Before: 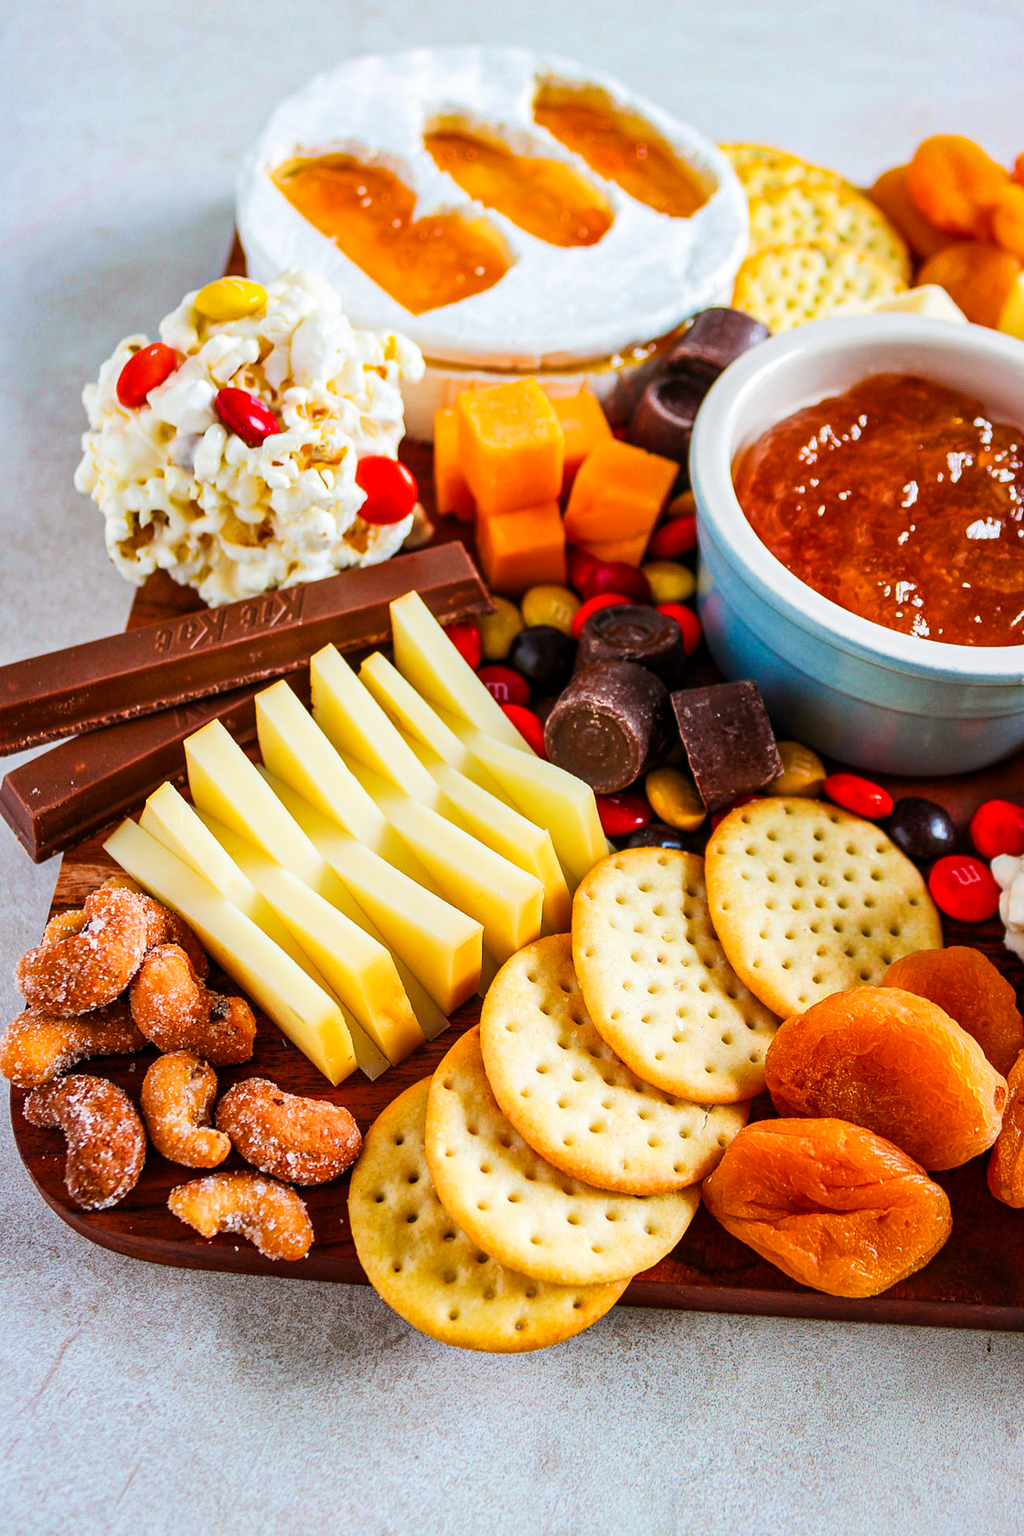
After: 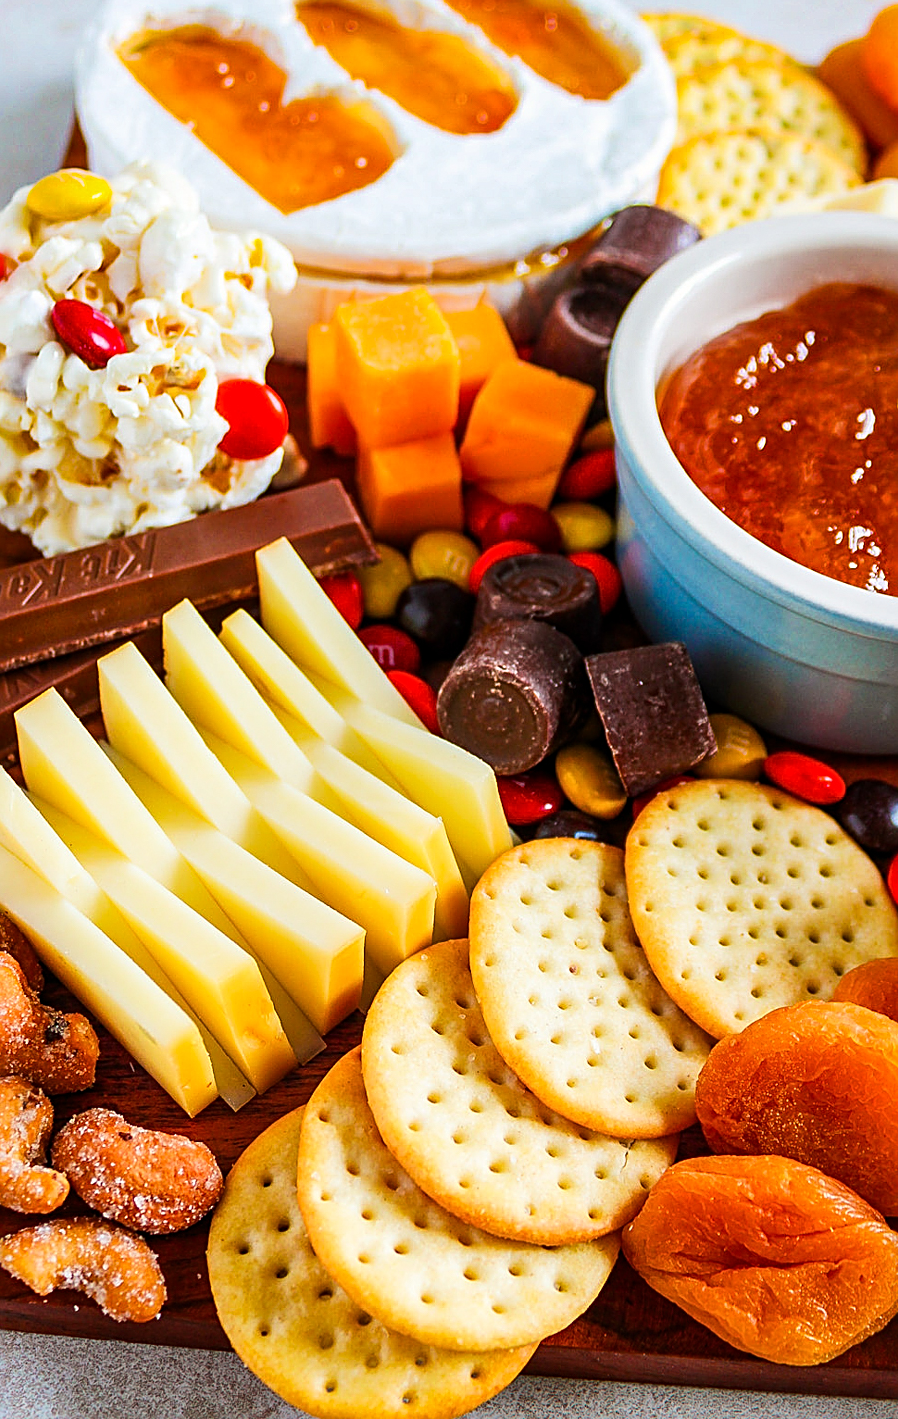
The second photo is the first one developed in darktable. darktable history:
crop: left 16.768%, top 8.653%, right 8.362%, bottom 12.485%
sharpen: on, module defaults
